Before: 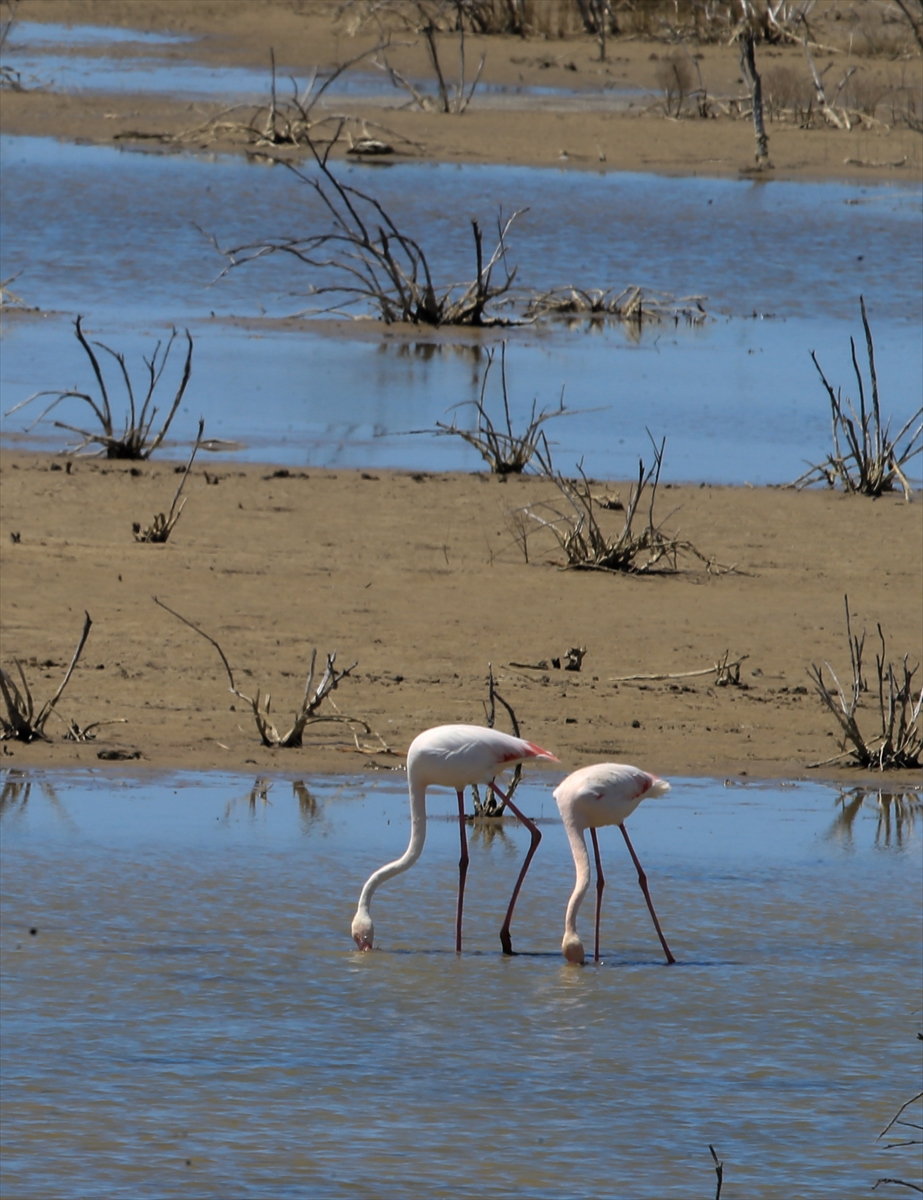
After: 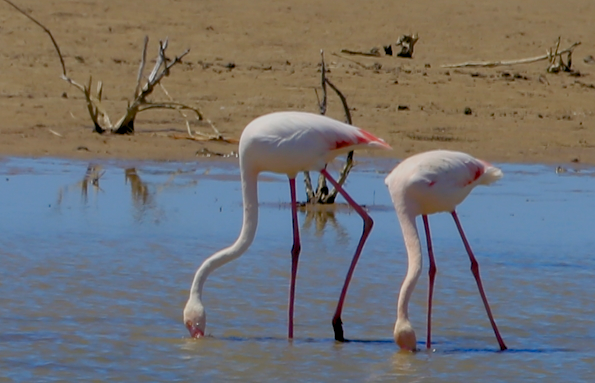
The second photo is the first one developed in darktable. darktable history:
crop: left 18.206%, top 51.125%, right 17.297%, bottom 16.882%
color balance rgb: shadows lift › chroma 3.348%, shadows lift › hue 282.06°, global offset › luminance -0.501%, perceptual saturation grading › global saturation 20%, perceptual saturation grading › highlights -49%, perceptual saturation grading › shadows 26.209%, global vibrance 24.162%, contrast -25.531%
